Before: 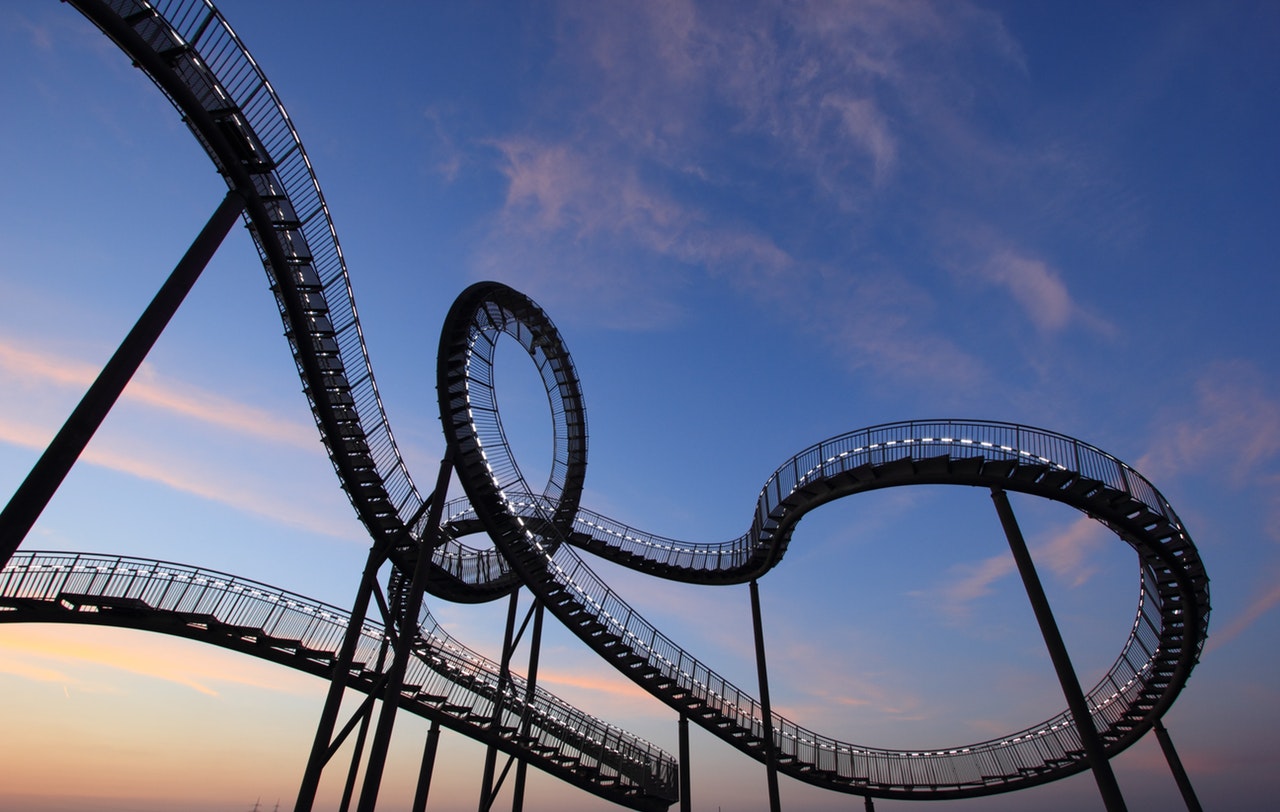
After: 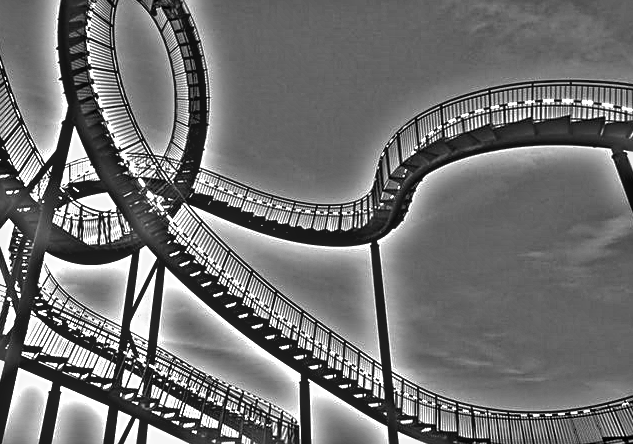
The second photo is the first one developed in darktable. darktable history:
crop: left 29.672%, top 41.786%, right 20.851%, bottom 3.487%
local contrast: highlights 74%, shadows 55%, detail 176%, midtone range 0.207
levels: levels [0.029, 0.545, 0.971]
sharpen: on, module defaults
color zones: curves: ch0 [(0.004, 0.388) (0.125, 0.392) (0.25, 0.404) (0.375, 0.5) (0.5, 0.5) (0.625, 0.5) (0.75, 0.5) (0.875, 0.5)]; ch1 [(0, 0.5) (0.125, 0.5) (0.25, 0.5) (0.375, 0.124) (0.524, 0.124) (0.645, 0.128) (0.789, 0.132) (0.914, 0.096) (0.998, 0.068)]
exposure: exposure 0.081 EV, compensate highlight preservation false
highpass: on, module defaults
